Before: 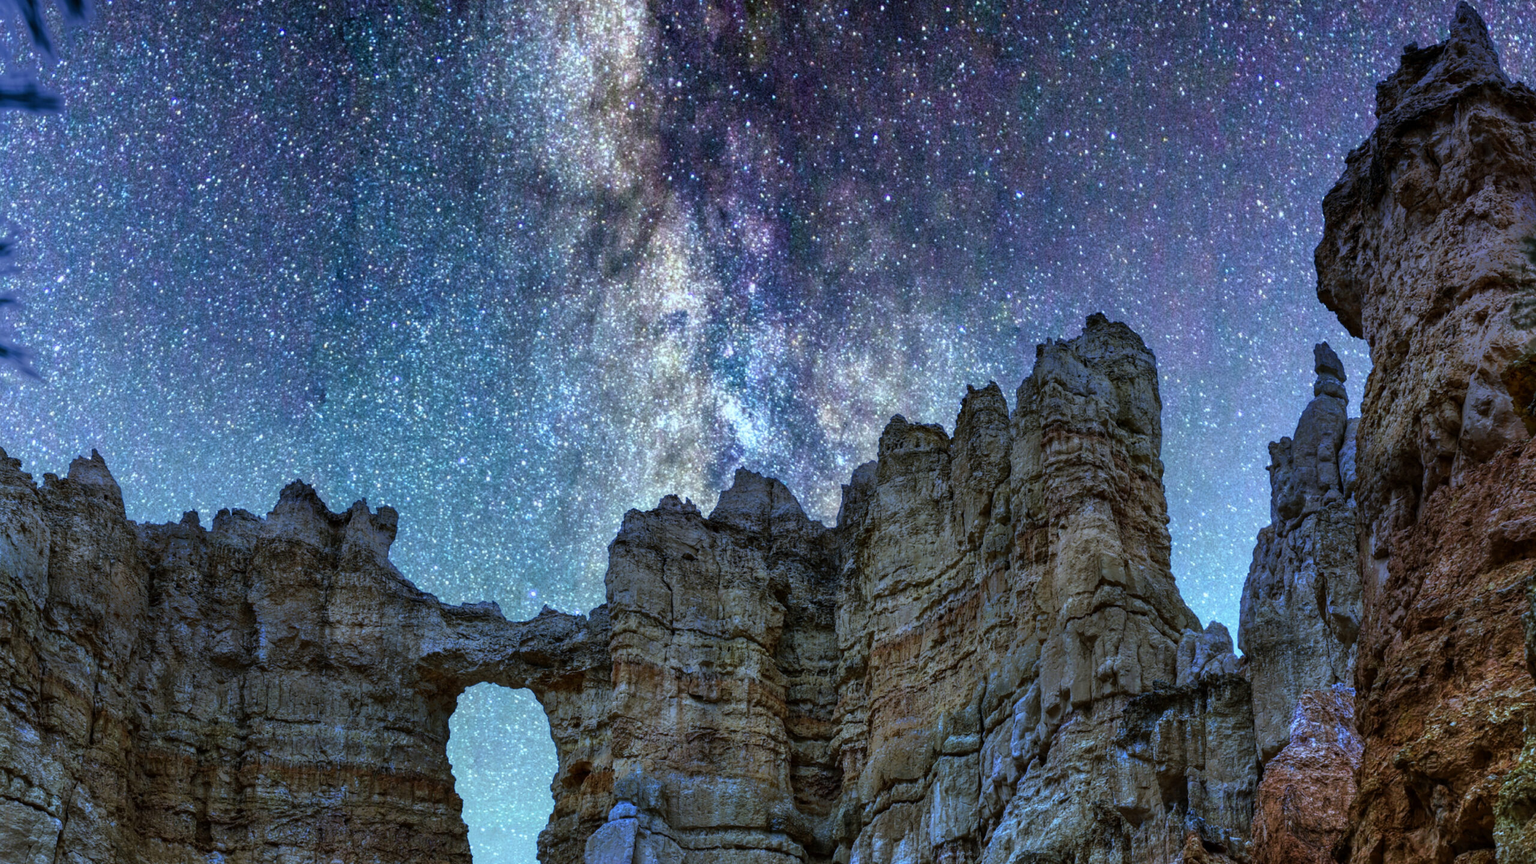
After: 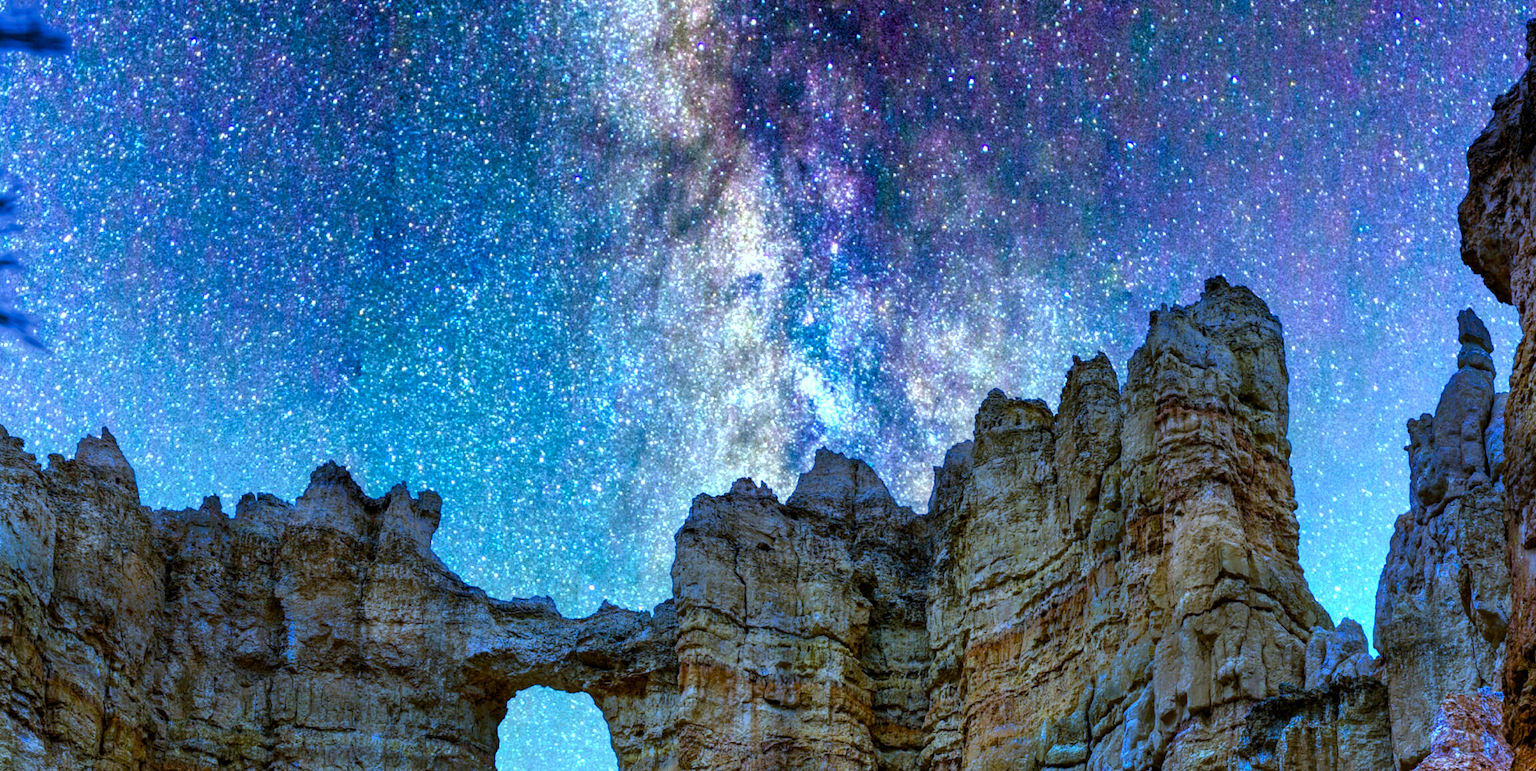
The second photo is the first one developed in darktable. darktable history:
crop: top 7.471%, right 9.84%, bottom 11.977%
exposure: black level correction 0, exposure 0.498 EV, compensate highlight preservation false
color balance rgb: global offset › luminance -0.303%, global offset › hue 260.24°, white fulcrum 0.066 EV, perceptual saturation grading › global saturation 36.08%, perceptual saturation grading › shadows 34.964%, global vibrance 20%
